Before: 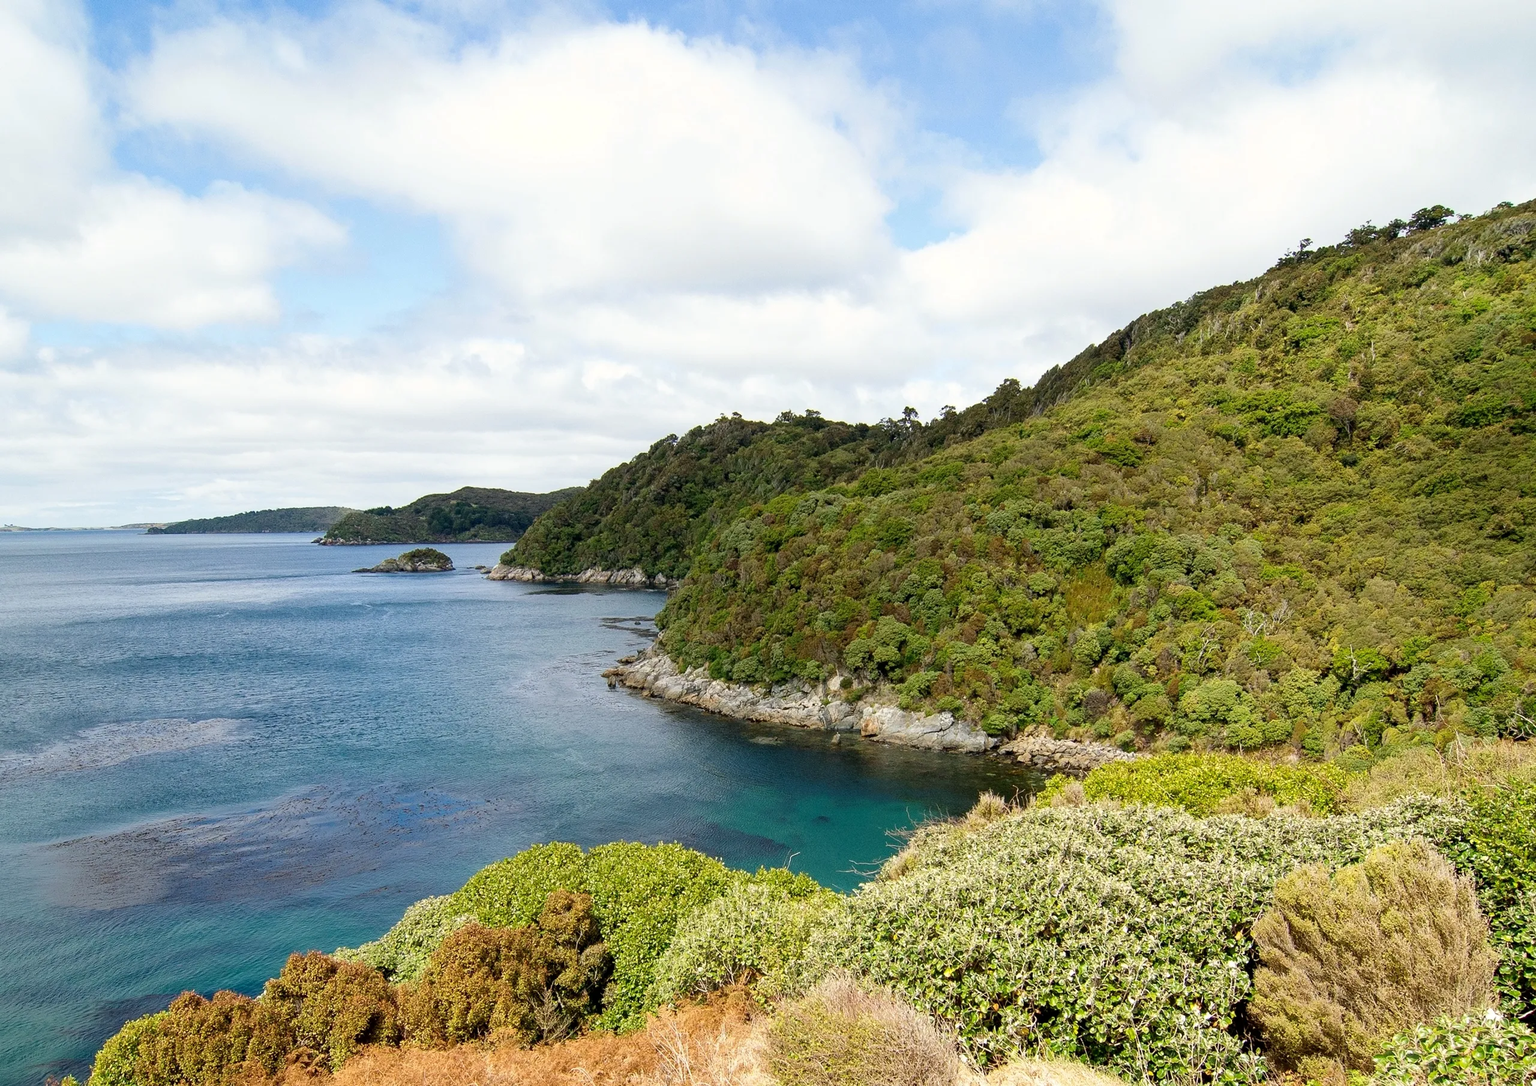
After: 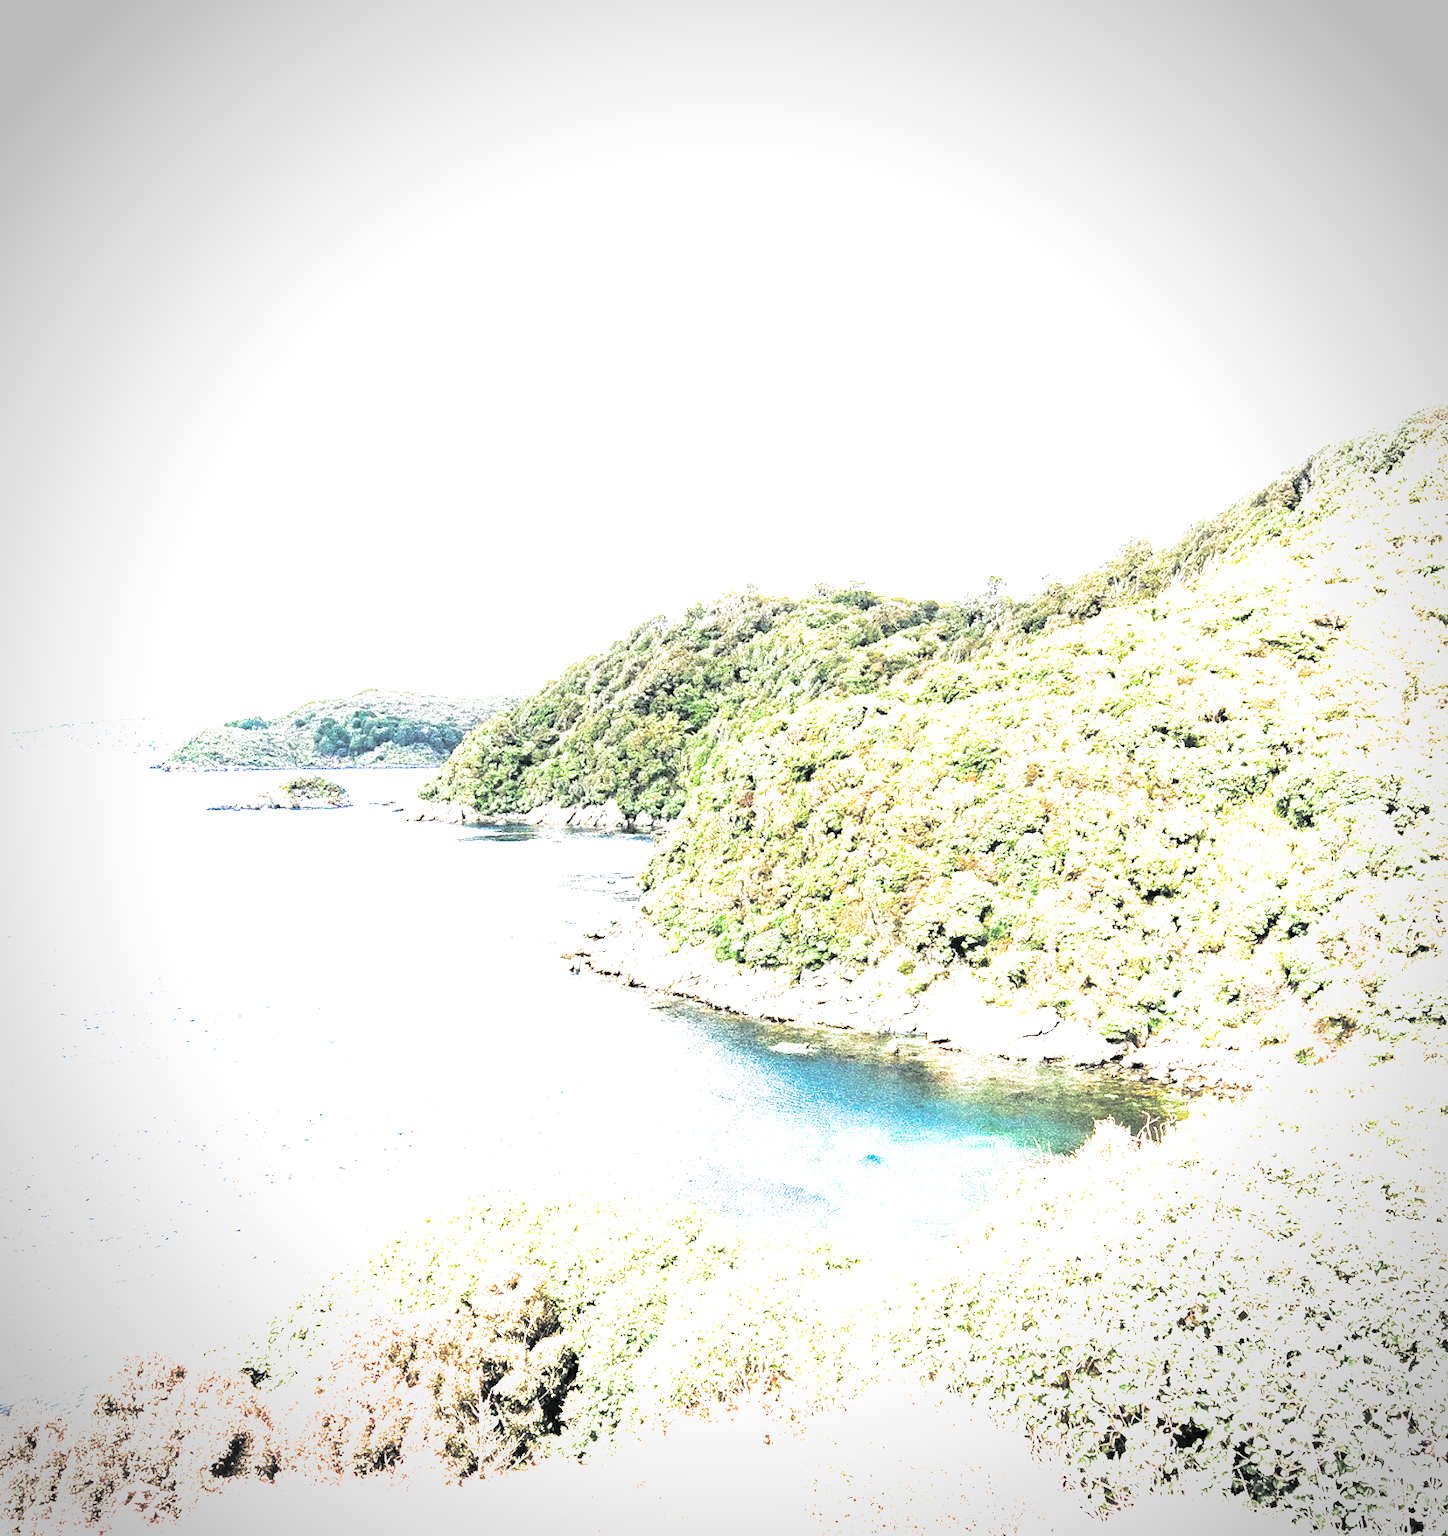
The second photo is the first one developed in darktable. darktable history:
crop and rotate: left 13.409%, right 19.924%
vignetting: automatic ratio true
split-toning: shadows › hue 190.8°, shadows › saturation 0.05, highlights › hue 54°, highlights › saturation 0.05, compress 0%
haze removal: compatibility mode true, adaptive false
contrast brightness saturation: contrast 0.05
exposure: black level correction 0, exposure 4 EV, compensate exposure bias true, compensate highlight preservation false
